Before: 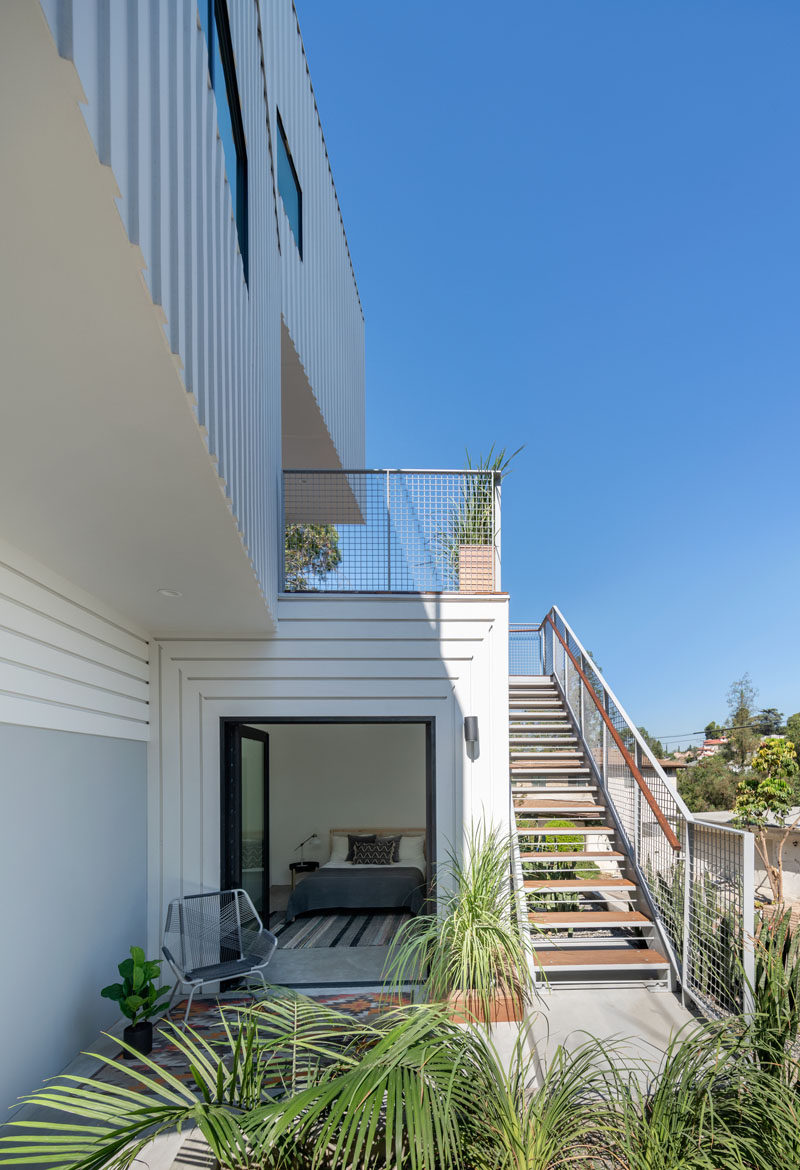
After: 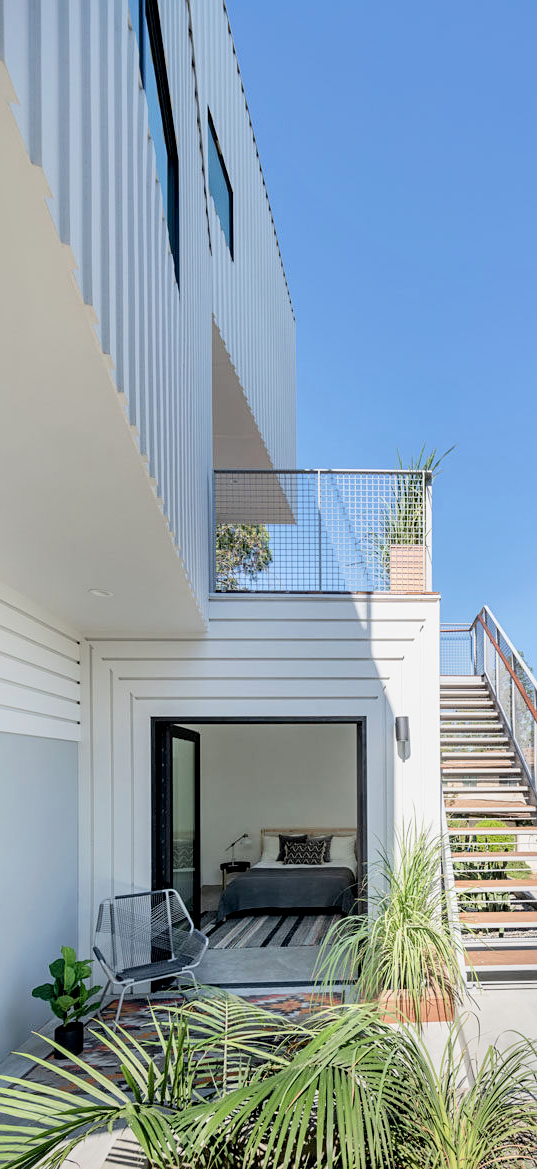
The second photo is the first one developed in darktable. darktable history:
exposure: exposure 0.297 EV, compensate highlight preservation false
crop and rotate: left 8.655%, right 24.164%
shadows and highlights: shadows 25.01, highlights -24.35
local contrast: highlights 101%, shadows 101%, detail 119%, midtone range 0.2
sharpen: amount 0.205
tone curve: curves: ch0 [(0, 0) (0.004, 0.001) (0.133, 0.112) (0.325, 0.362) (0.832, 0.893) (1, 1)], color space Lab, independent channels, preserve colors none
filmic rgb: black relative exposure -16 EV, white relative exposure 4.06 EV, target black luminance 0%, hardness 7.58, latitude 72.91%, contrast 0.905, highlights saturation mix 10.55%, shadows ↔ highlights balance -0.367%
